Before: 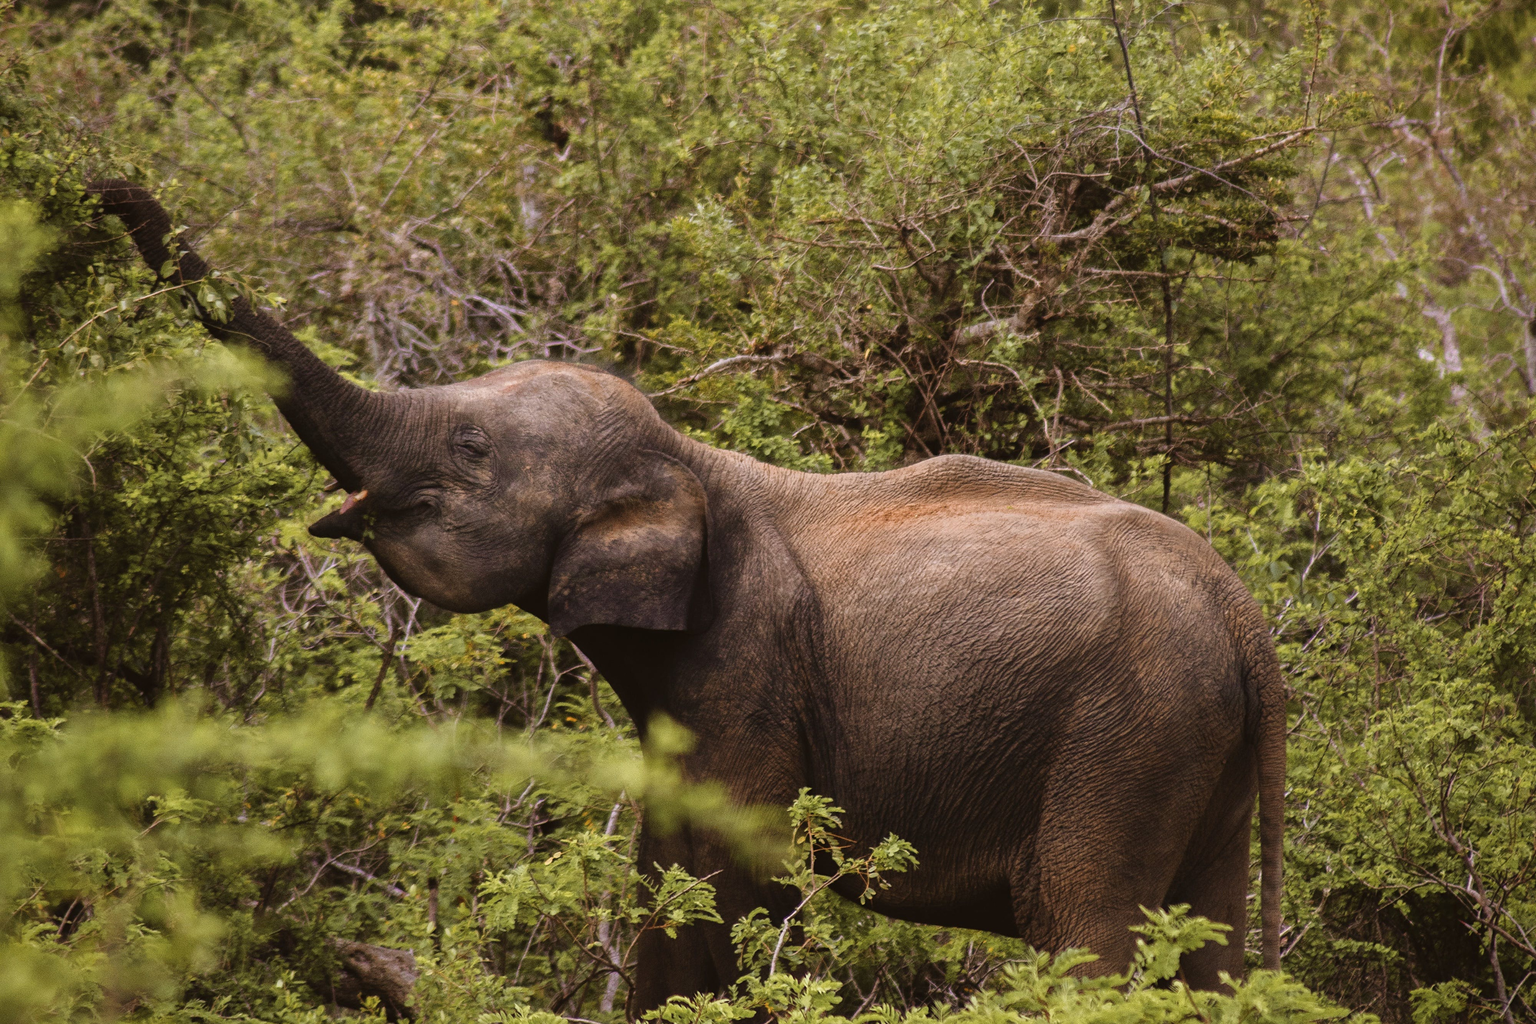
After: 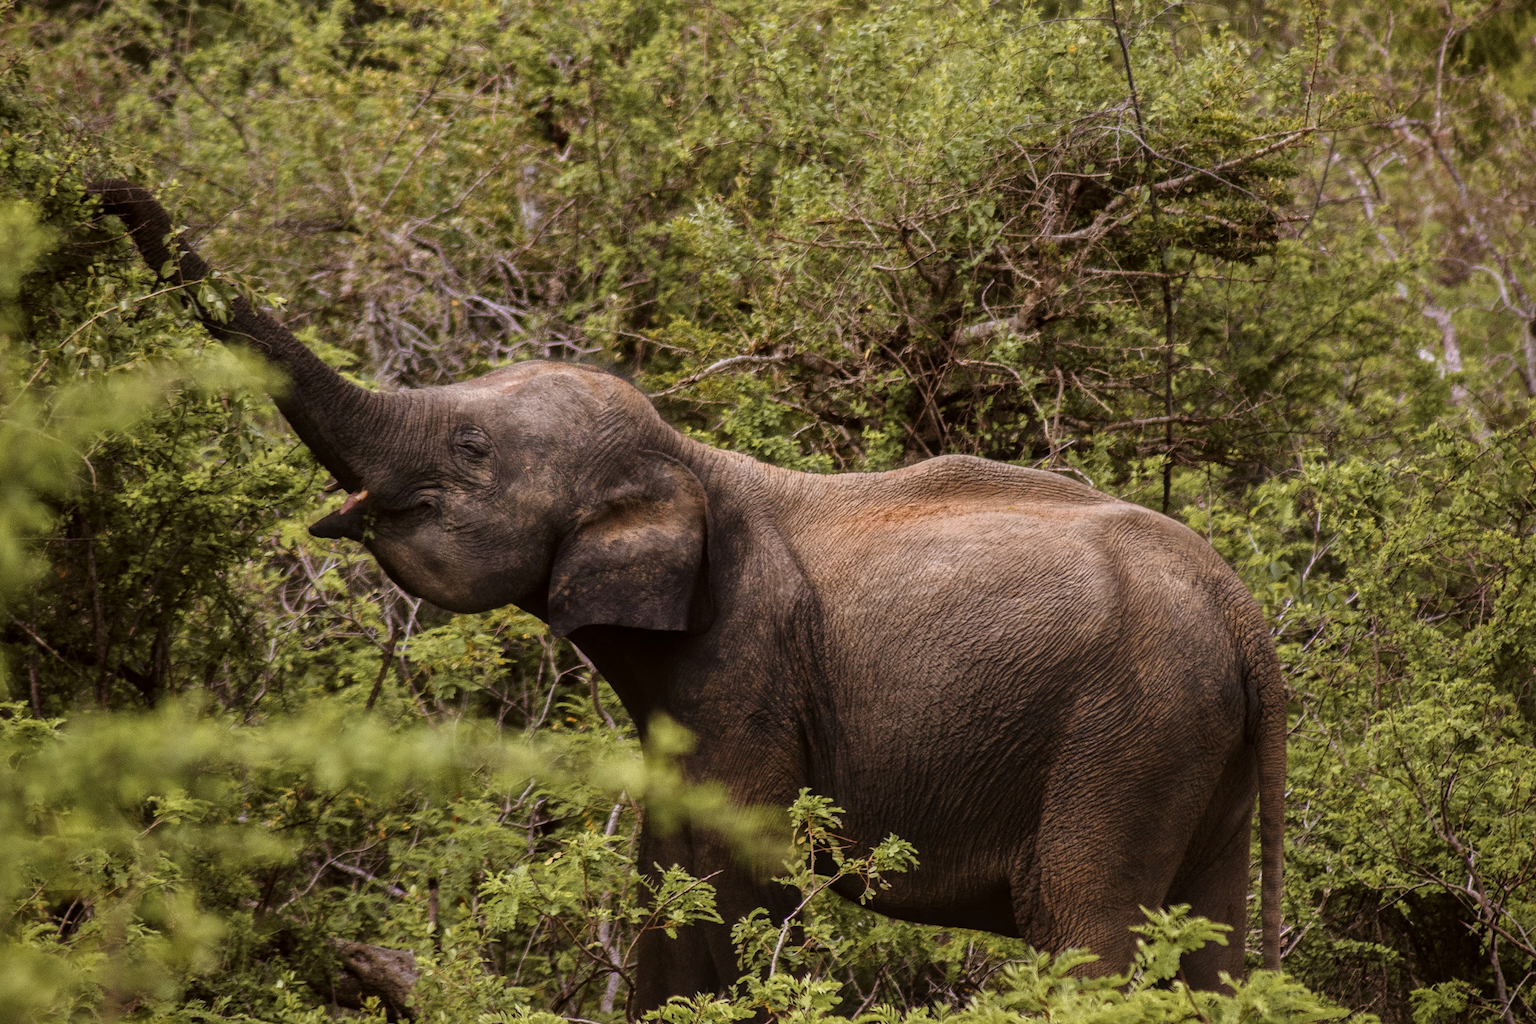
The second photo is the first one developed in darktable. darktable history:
exposure: exposure -0.177 EV, compensate highlight preservation false
tone equalizer: on, module defaults
local contrast: on, module defaults
